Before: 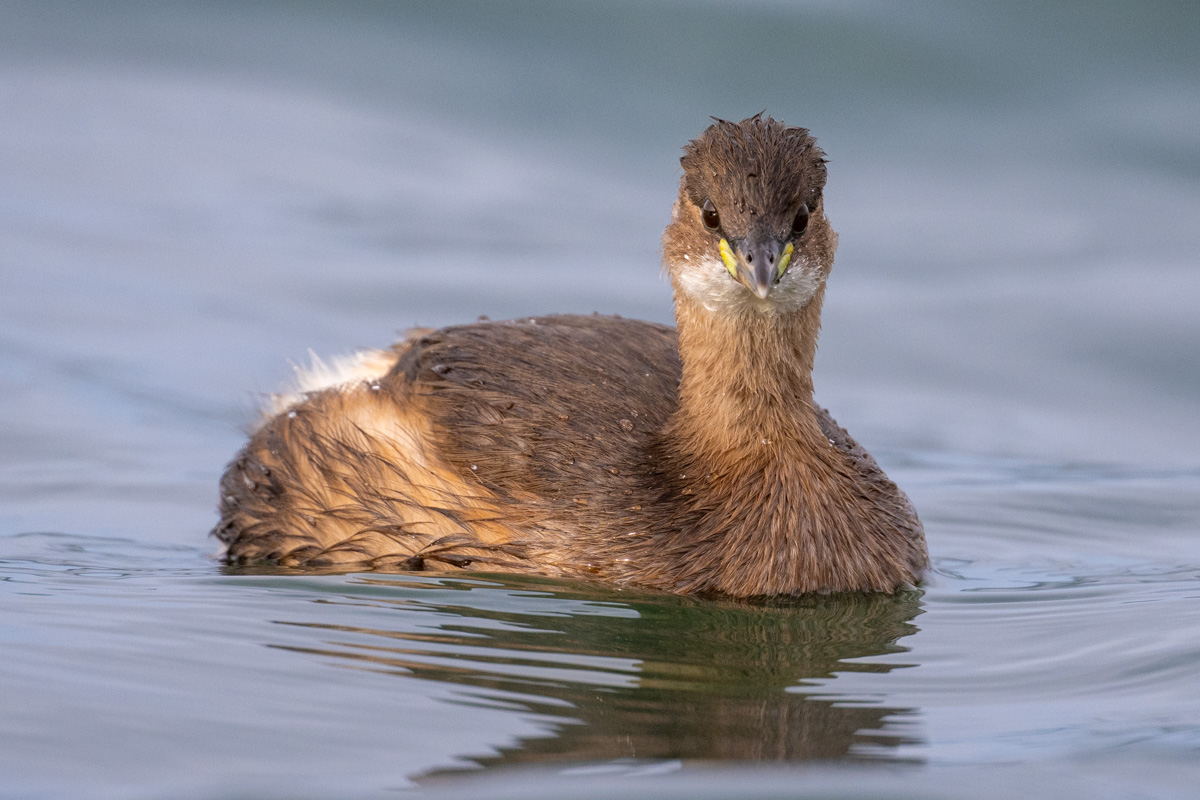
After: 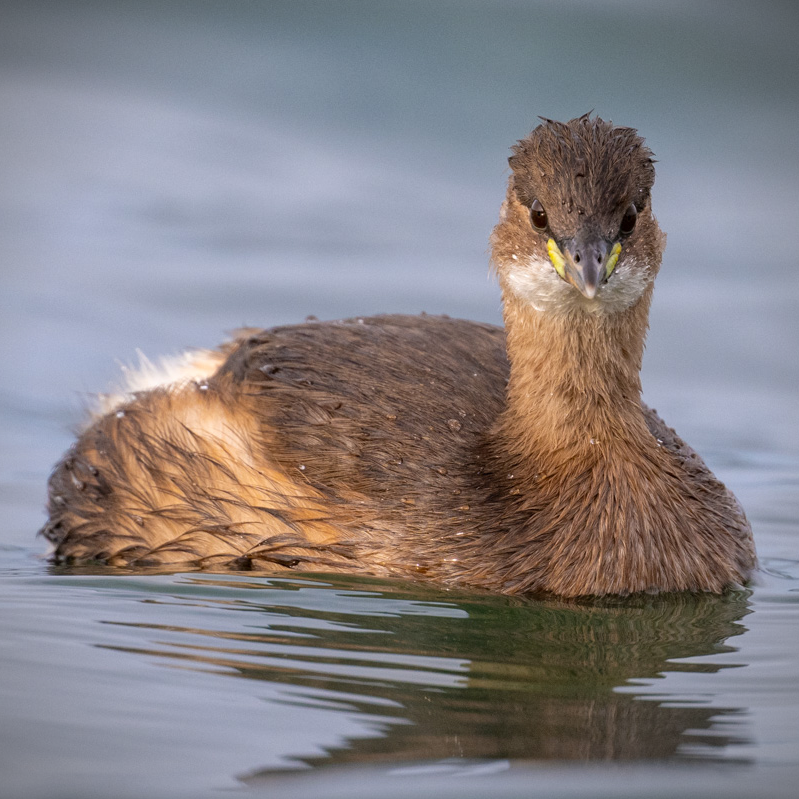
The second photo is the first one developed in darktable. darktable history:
crop and rotate: left 14.385%, right 18.948%
vignetting: fall-off start 91.19%
